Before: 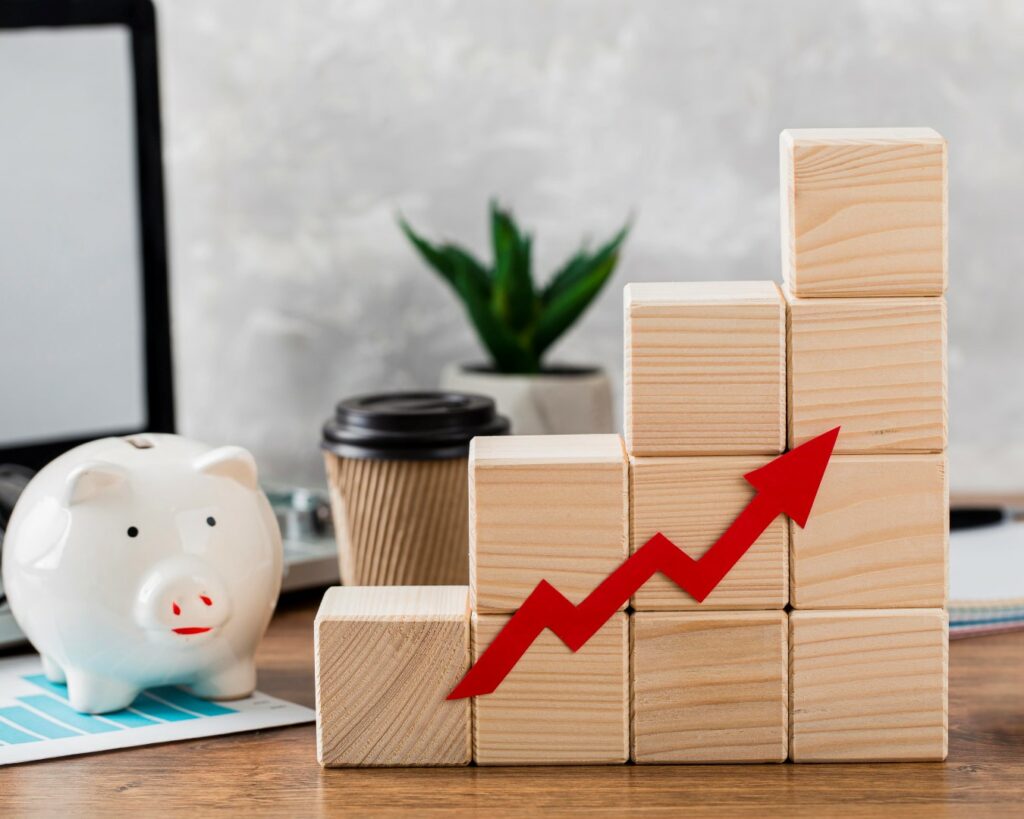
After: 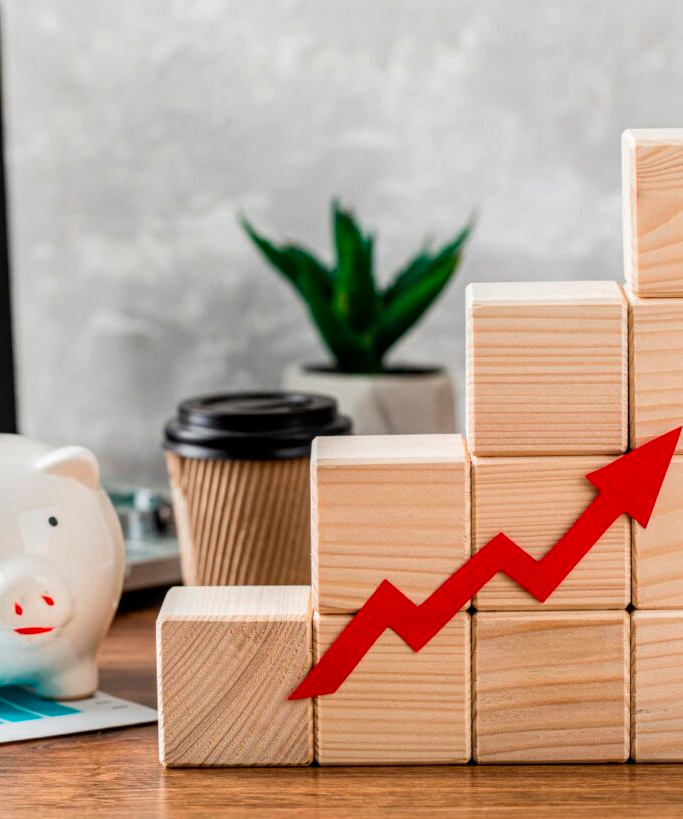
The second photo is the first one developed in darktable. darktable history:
crop and rotate: left 15.446%, right 17.836%
local contrast: on, module defaults
